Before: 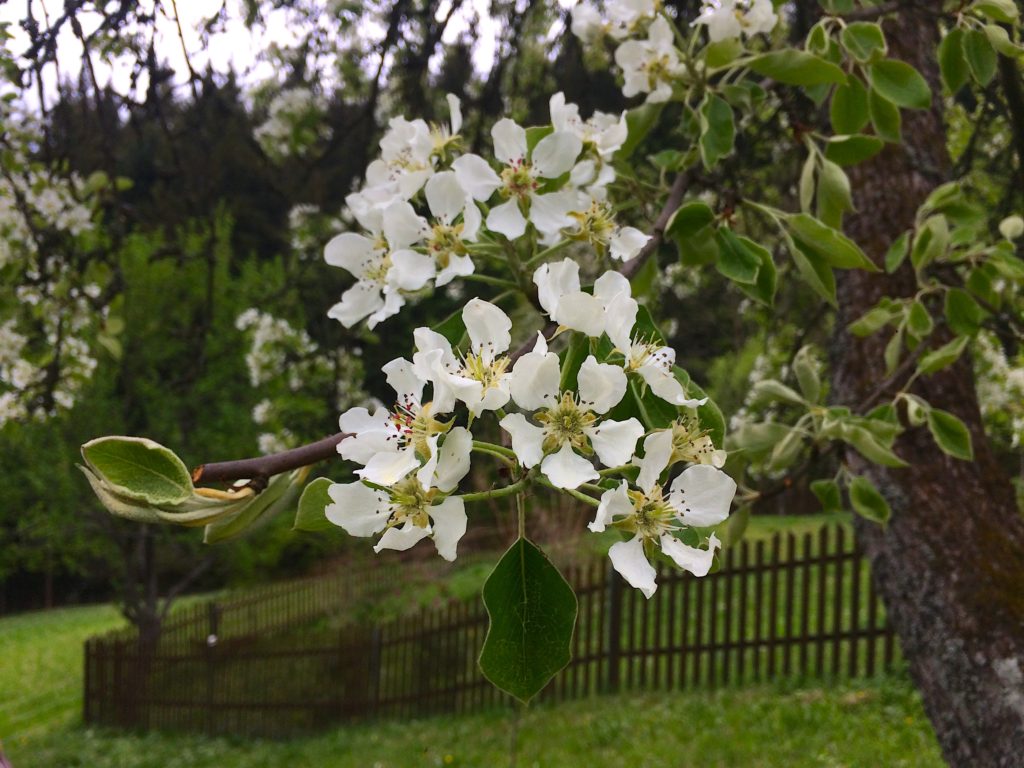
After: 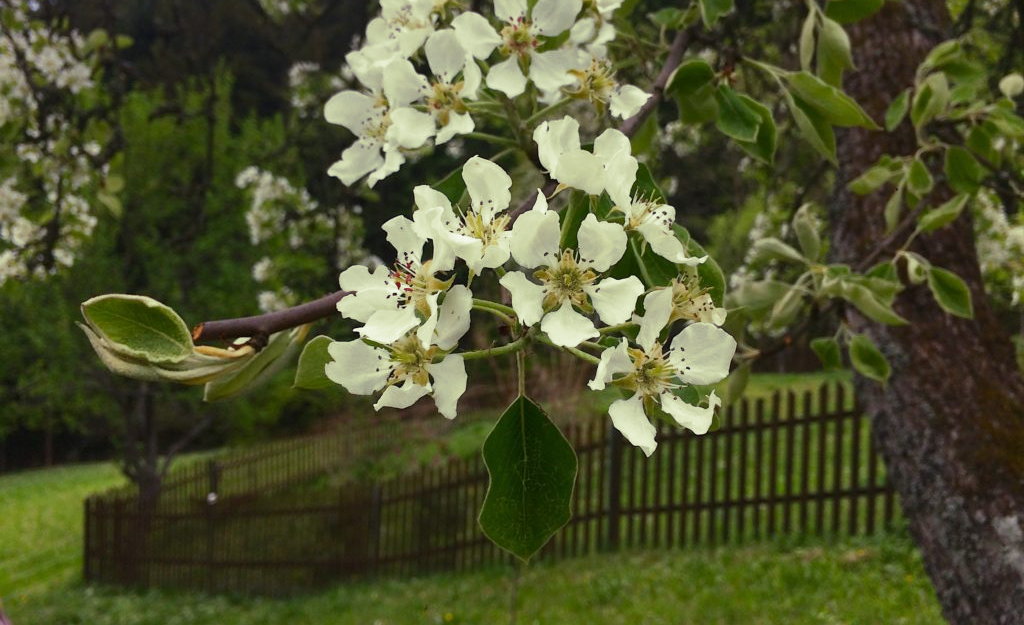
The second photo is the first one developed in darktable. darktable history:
crop and rotate: top 18.507%
split-toning: shadows › hue 290.82°, shadows › saturation 0.34, highlights › saturation 0.38, balance 0, compress 50%
